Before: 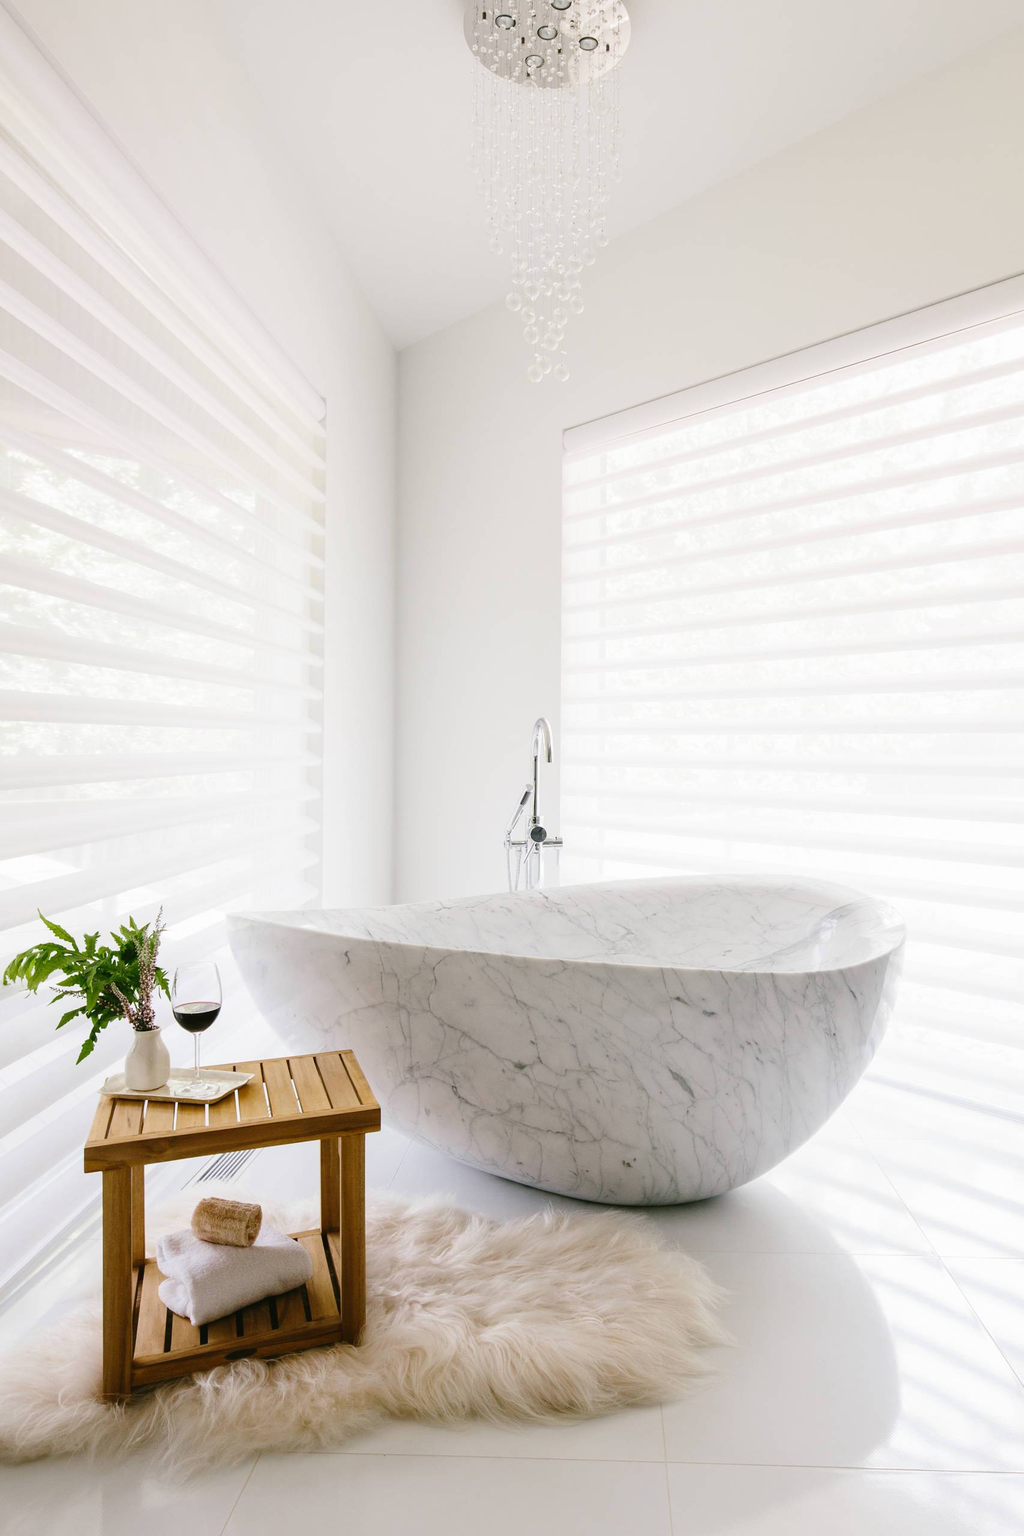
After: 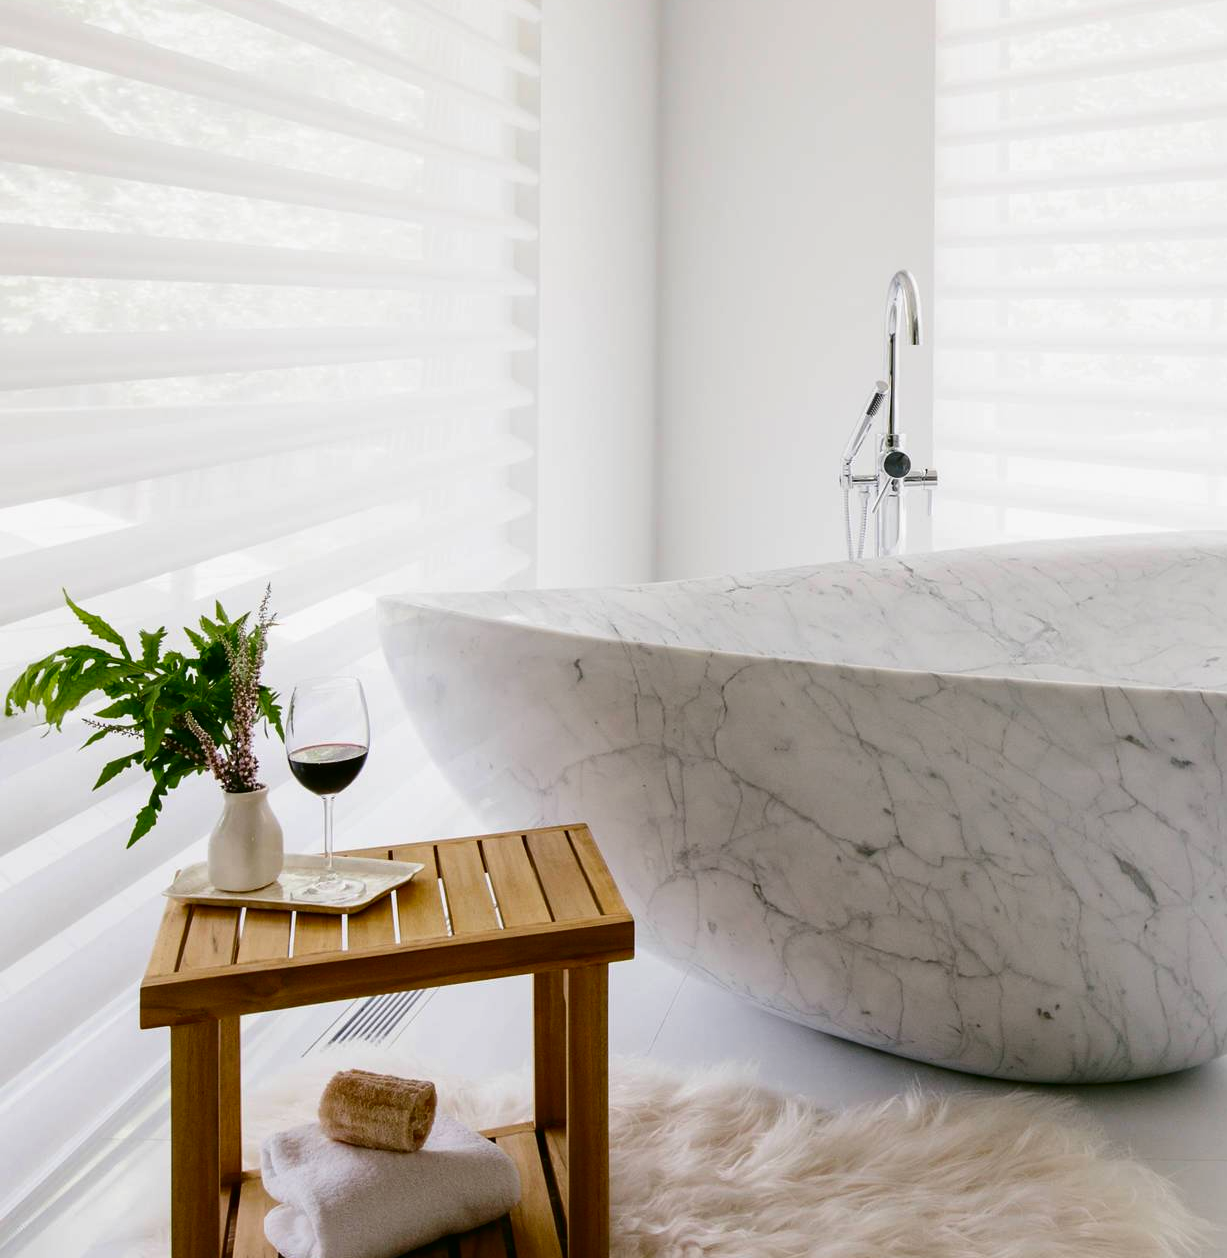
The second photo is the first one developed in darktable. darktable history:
crop: top 36.185%, right 28.028%, bottom 14.67%
contrast brightness saturation: contrast 0.066, brightness -0.151, saturation 0.11
exposure: exposure -0.07 EV, compensate highlight preservation false
